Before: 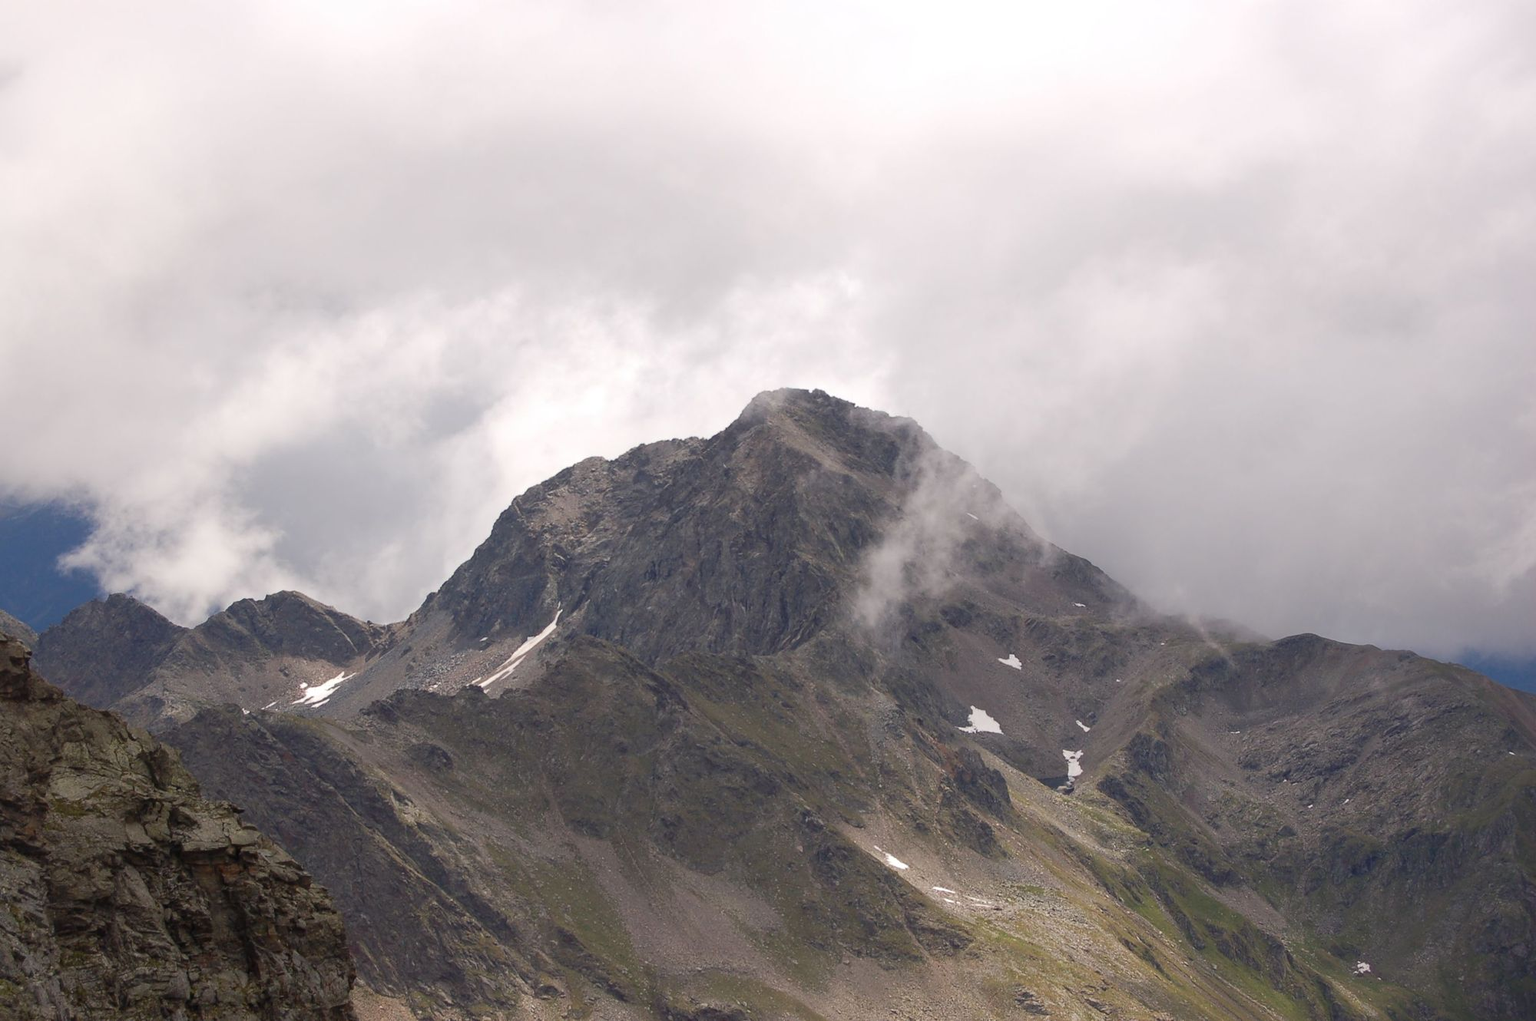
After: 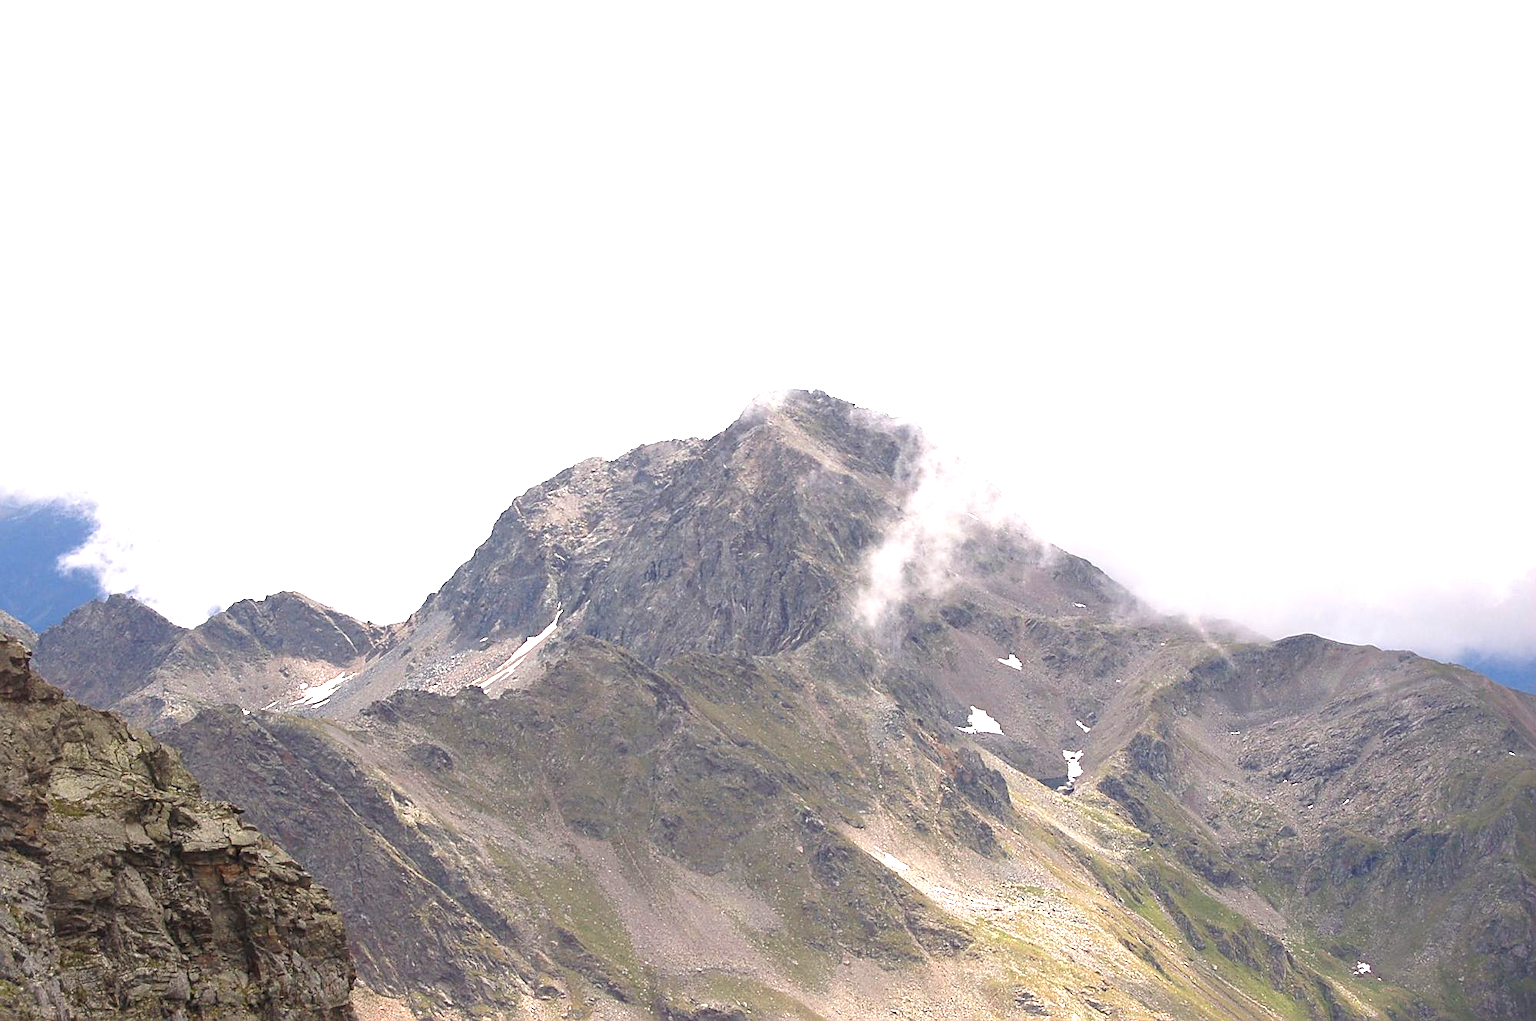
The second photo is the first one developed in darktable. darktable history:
sharpen: on, module defaults
exposure: black level correction 0, exposure 1.532 EV, compensate highlight preservation false
